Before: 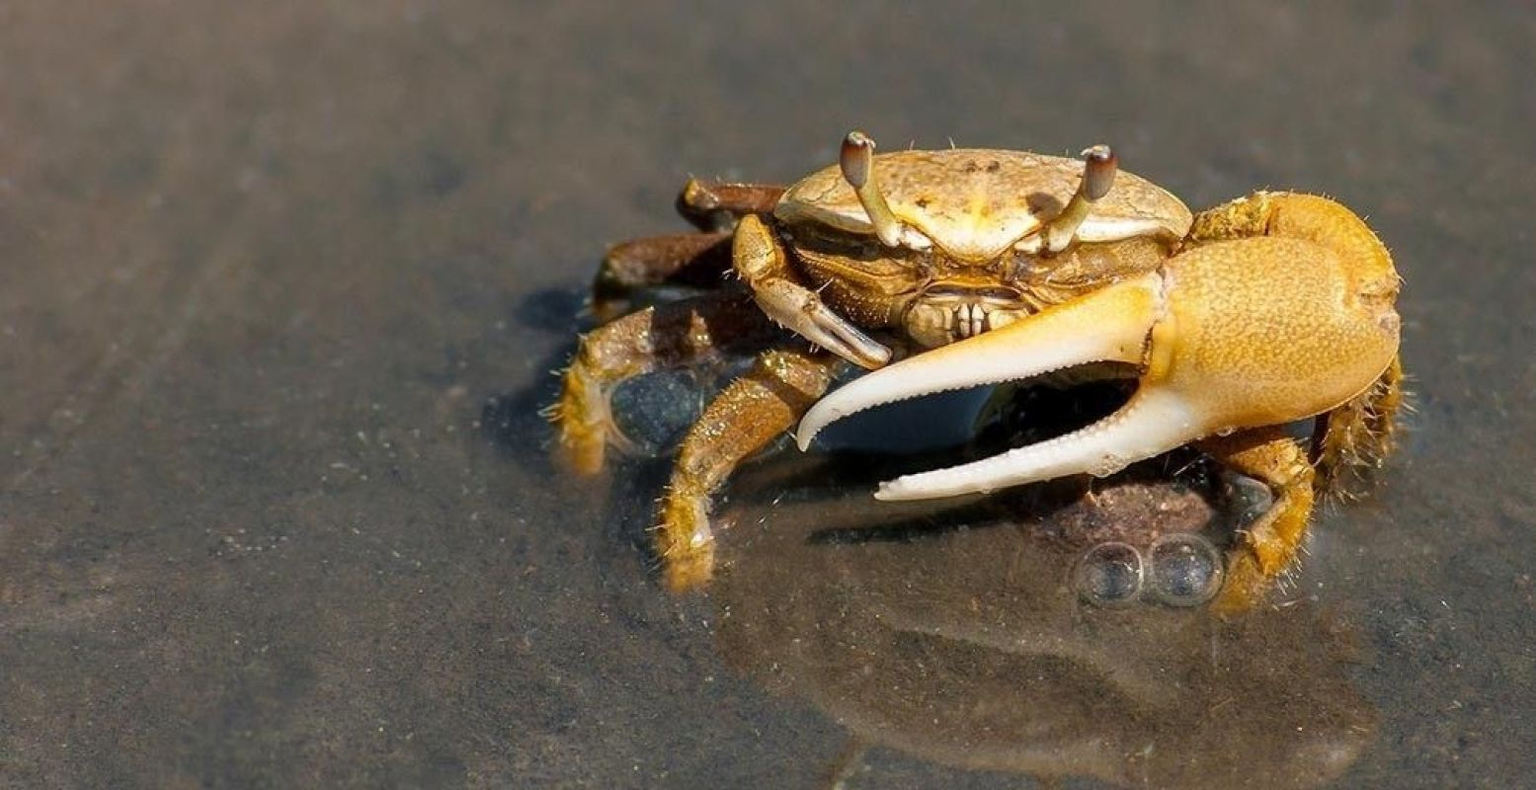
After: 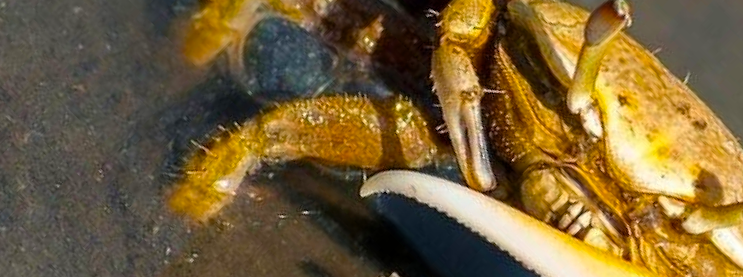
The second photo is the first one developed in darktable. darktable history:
color balance rgb: global offset › hue 171.03°, perceptual saturation grading › global saturation 19.462%, global vibrance 25.156%
crop and rotate: angle -44.41°, top 16.443%, right 0.827%, bottom 11.706%
